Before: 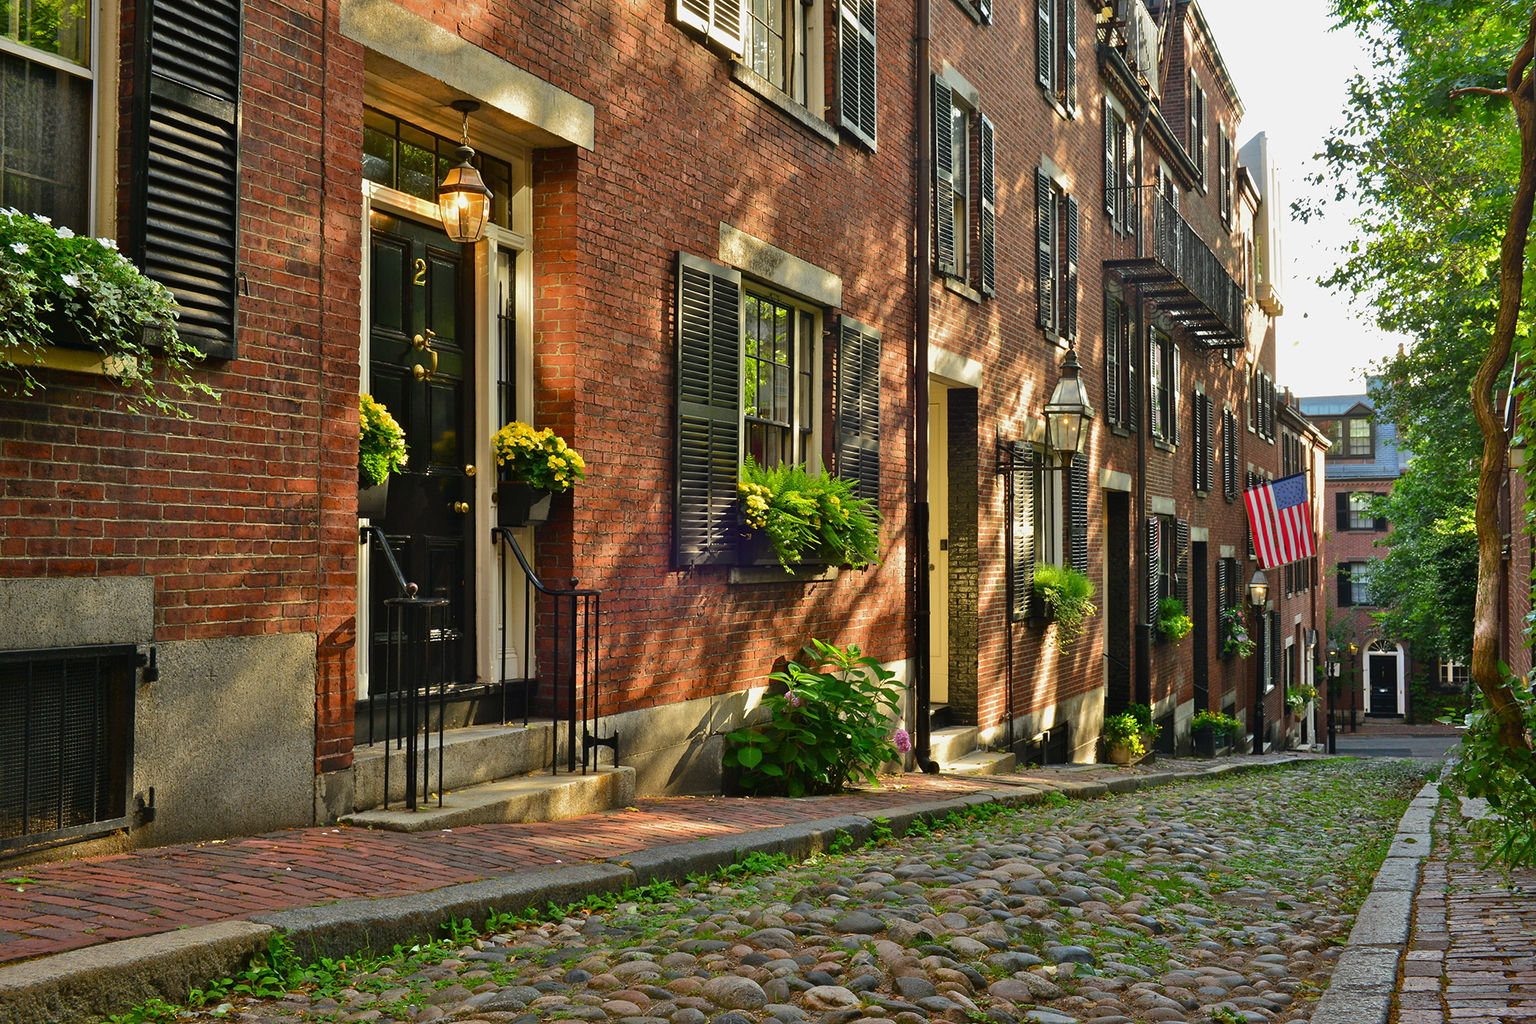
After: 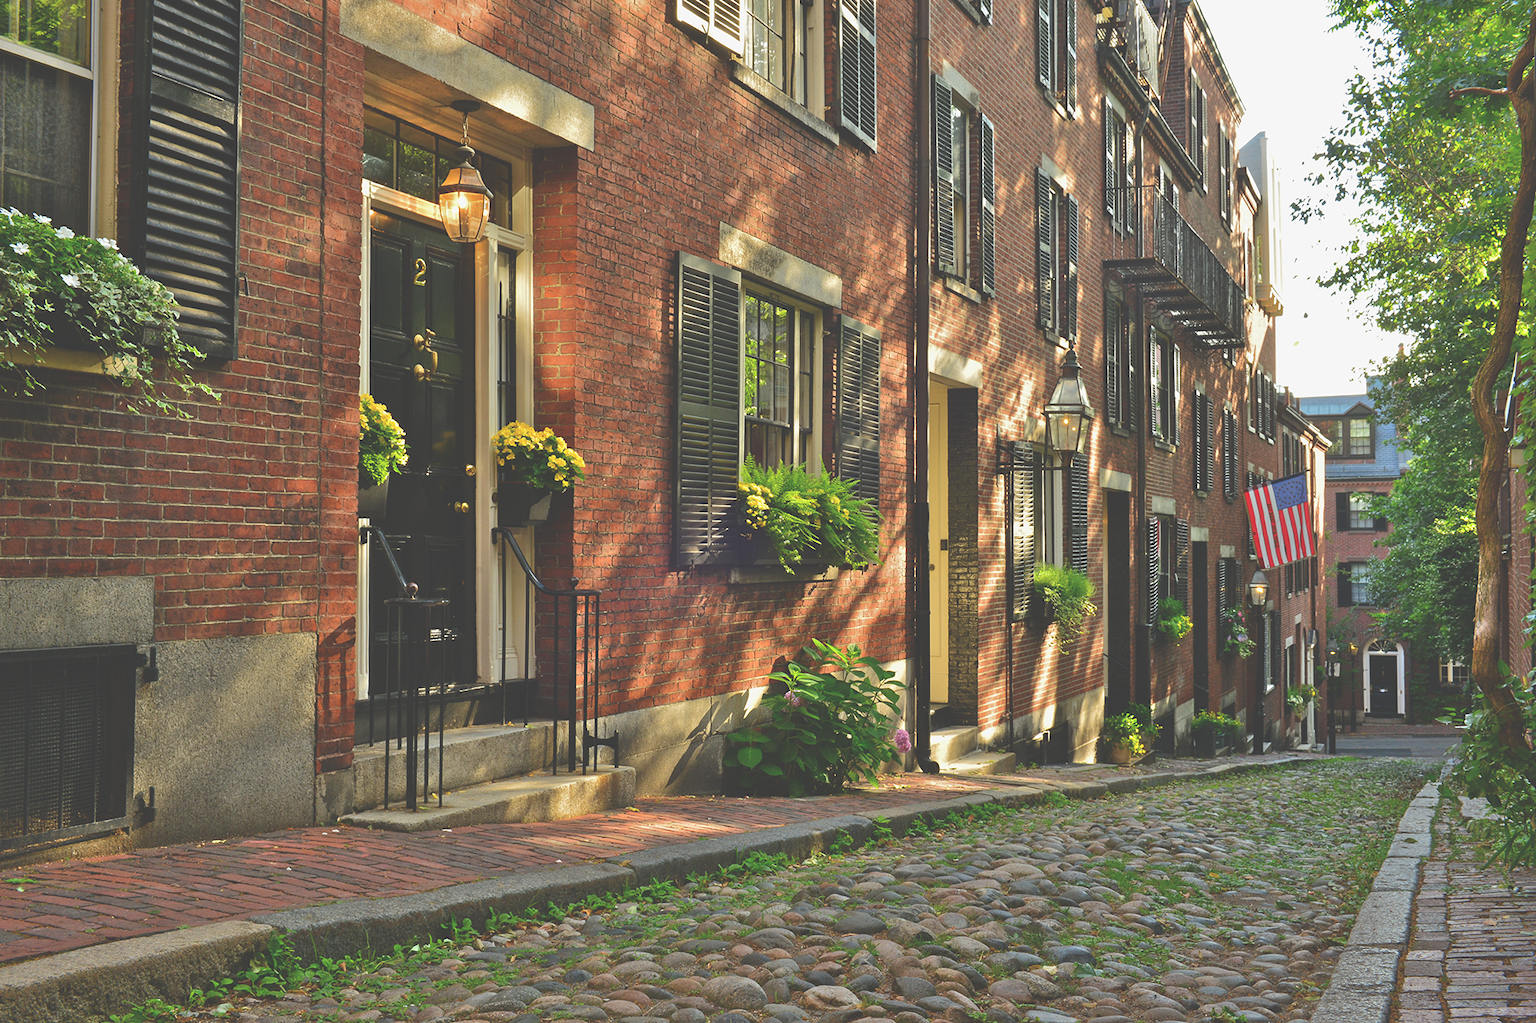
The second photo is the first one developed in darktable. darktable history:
exposure: black level correction -0.043, exposure 0.064 EV, compensate highlight preservation false
